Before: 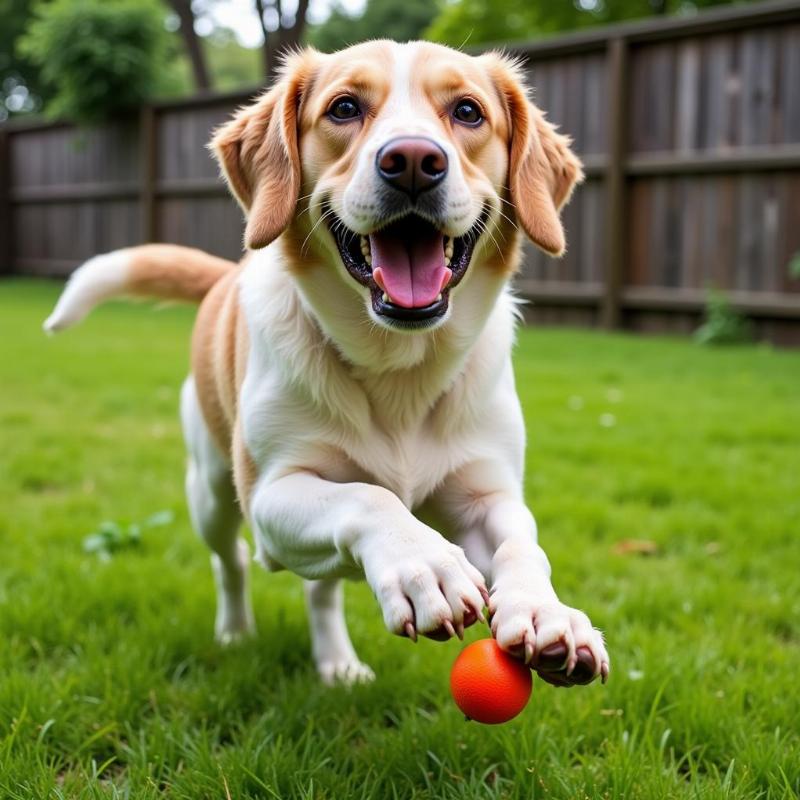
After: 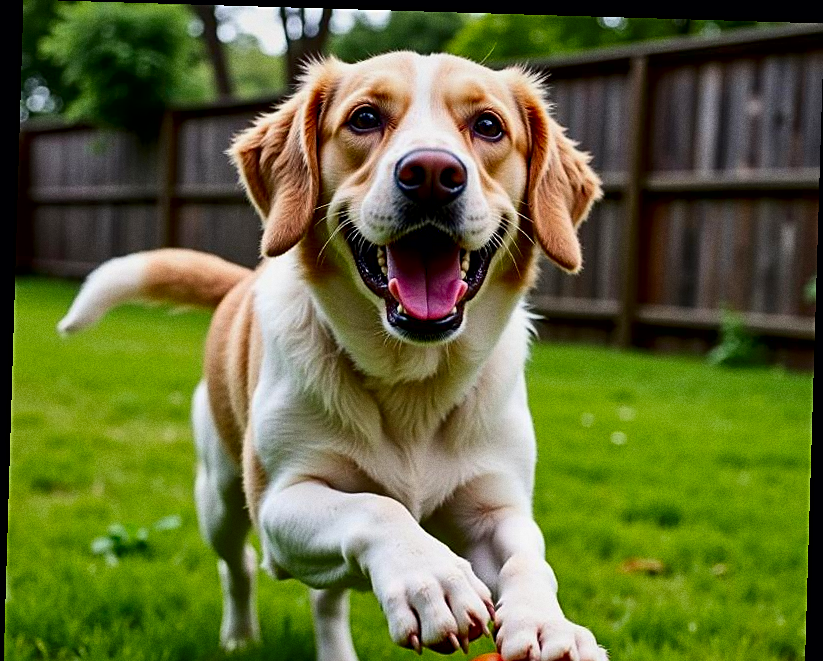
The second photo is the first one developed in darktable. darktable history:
contrast brightness saturation: contrast 0.19, brightness -0.11, saturation 0.21
rotate and perspective: rotation 1.72°, automatic cropping off
grain: coarseness 0.47 ISO
crop: bottom 19.644%
sharpen: radius 1.967
local contrast: mode bilateral grid, contrast 25, coarseness 60, detail 151%, midtone range 0.2
filmic rgb: black relative exposure -16 EV, white relative exposure 2.93 EV, hardness 10.04, color science v6 (2022)
tone equalizer: -8 EV 0.25 EV, -7 EV 0.417 EV, -6 EV 0.417 EV, -5 EV 0.25 EV, -3 EV -0.25 EV, -2 EV -0.417 EV, -1 EV -0.417 EV, +0 EV -0.25 EV, edges refinement/feathering 500, mask exposure compensation -1.57 EV, preserve details guided filter
